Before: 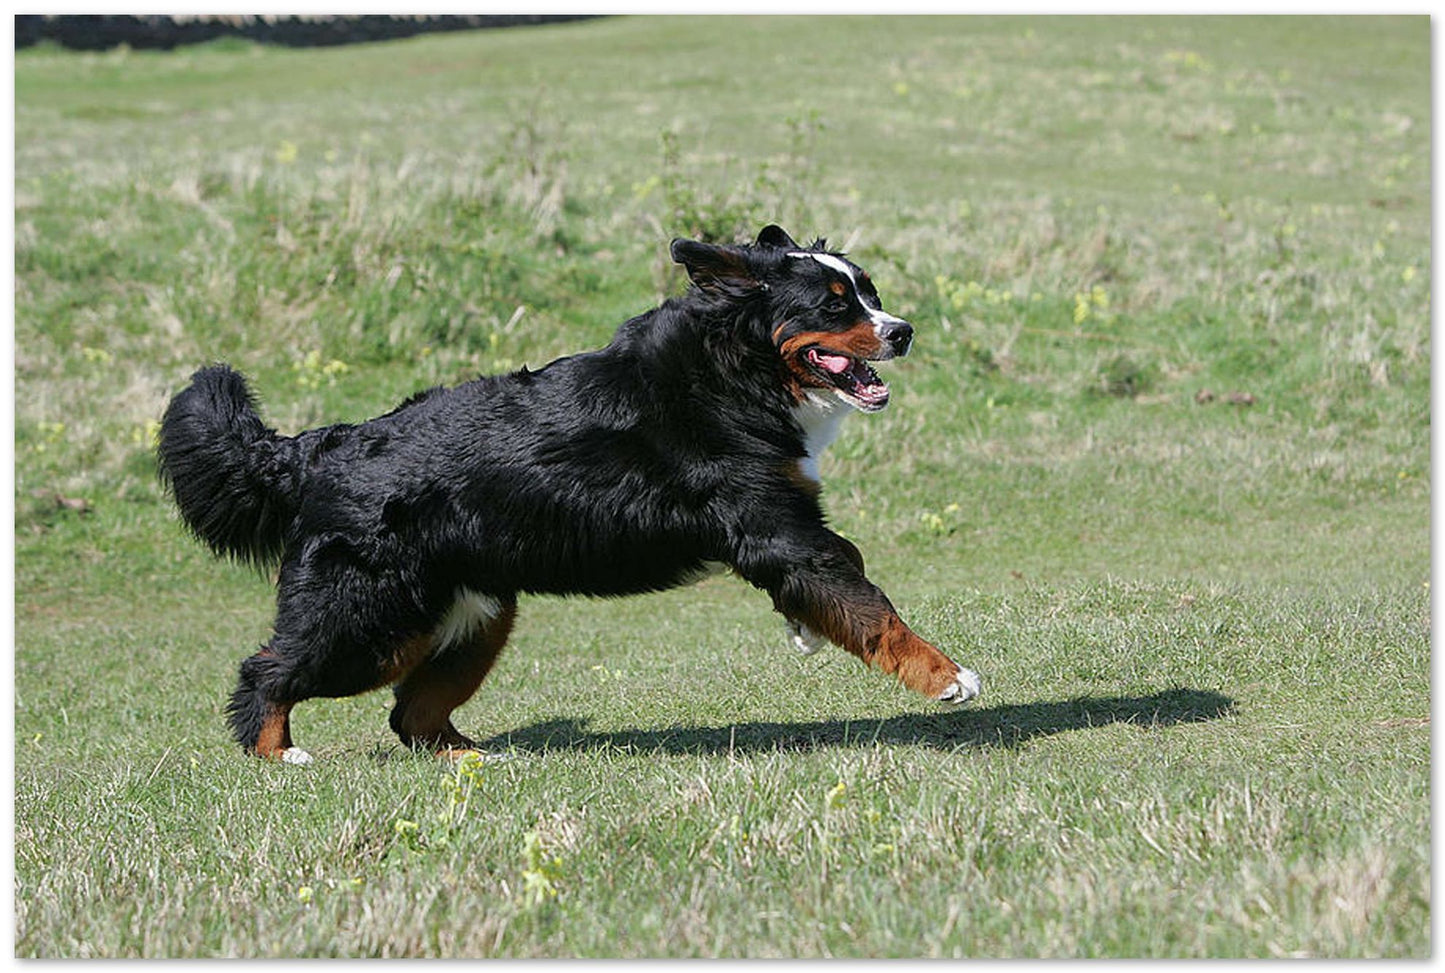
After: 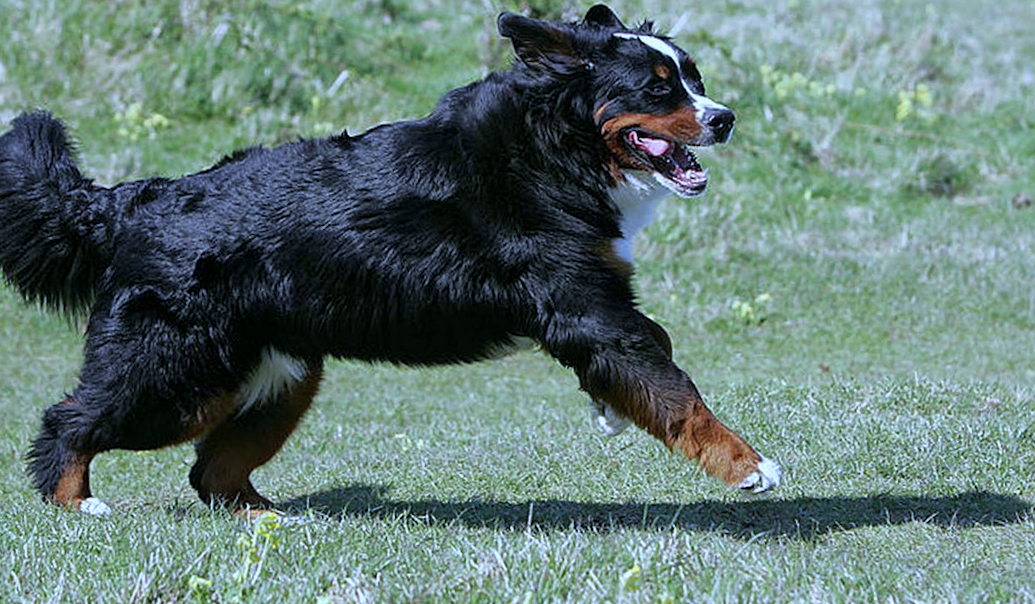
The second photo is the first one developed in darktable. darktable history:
crop and rotate: angle -3.37°, left 9.79%, top 20.73%, right 12.42%, bottom 11.82%
color balance: mode lift, gamma, gain (sRGB)
white balance: red 0.871, blue 1.249
local contrast: mode bilateral grid, contrast 20, coarseness 50, detail 120%, midtone range 0.2
